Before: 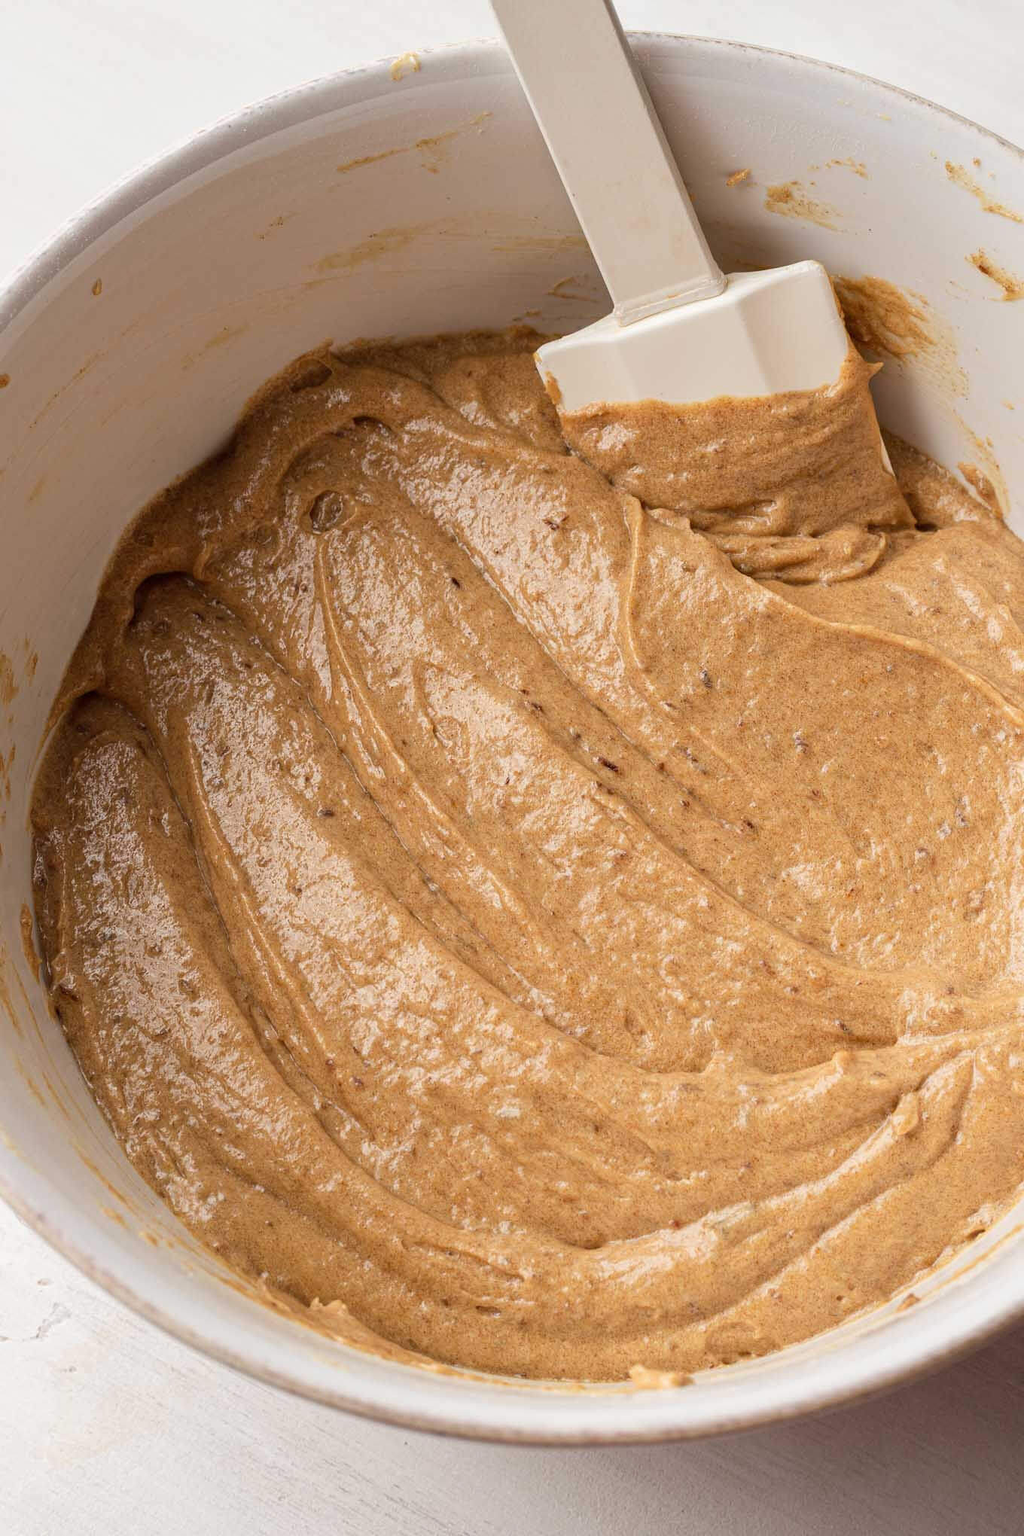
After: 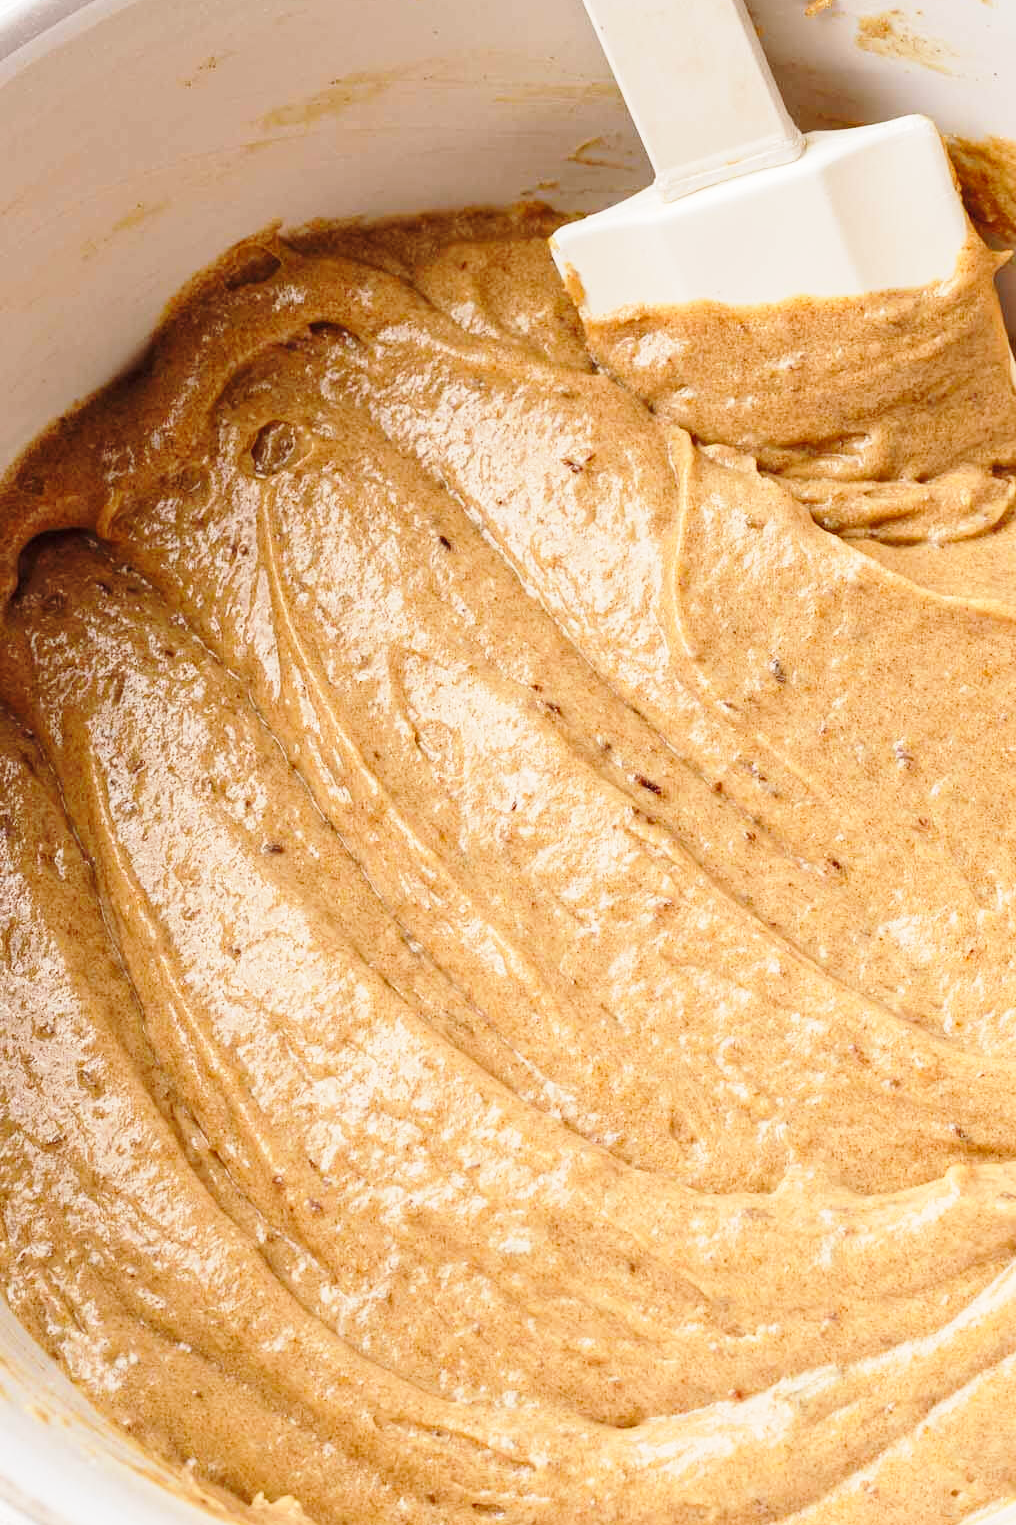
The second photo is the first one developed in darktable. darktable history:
shadows and highlights: shadows 43.06, highlights 6.94
base curve: curves: ch0 [(0, 0) (0.028, 0.03) (0.121, 0.232) (0.46, 0.748) (0.859, 0.968) (1, 1)], preserve colors none
crop and rotate: left 11.831%, top 11.346%, right 13.429%, bottom 13.899%
exposure: compensate highlight preservation false
